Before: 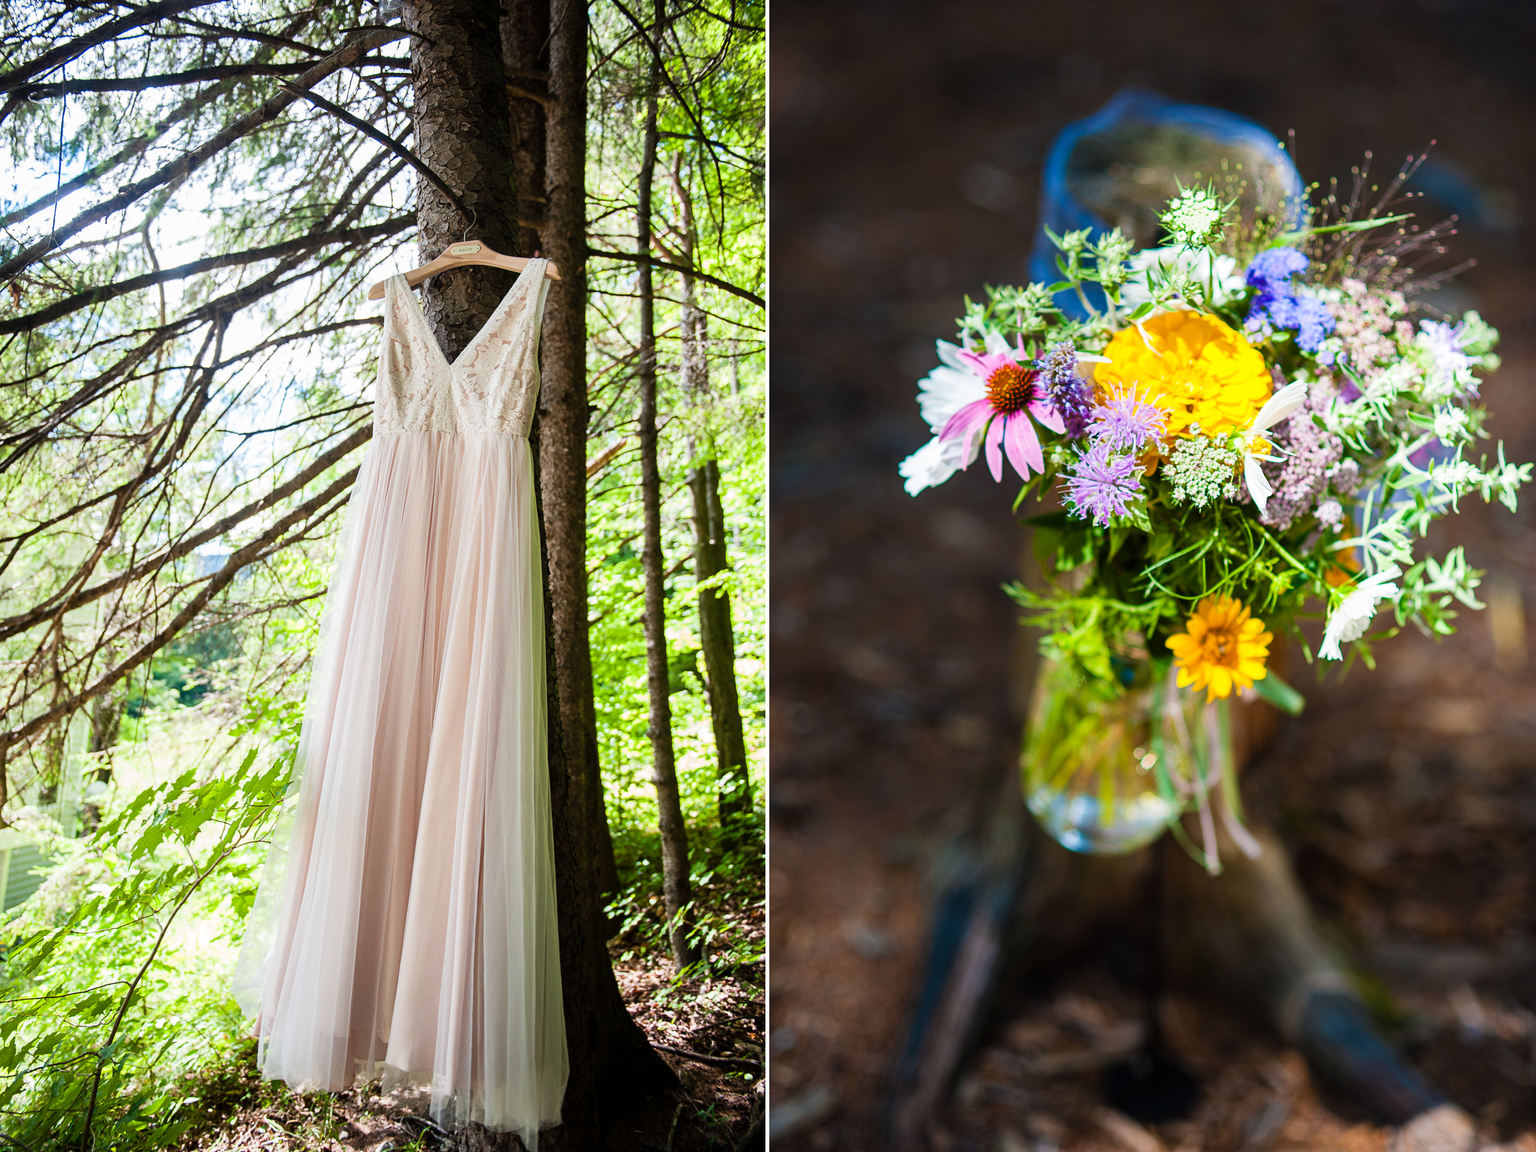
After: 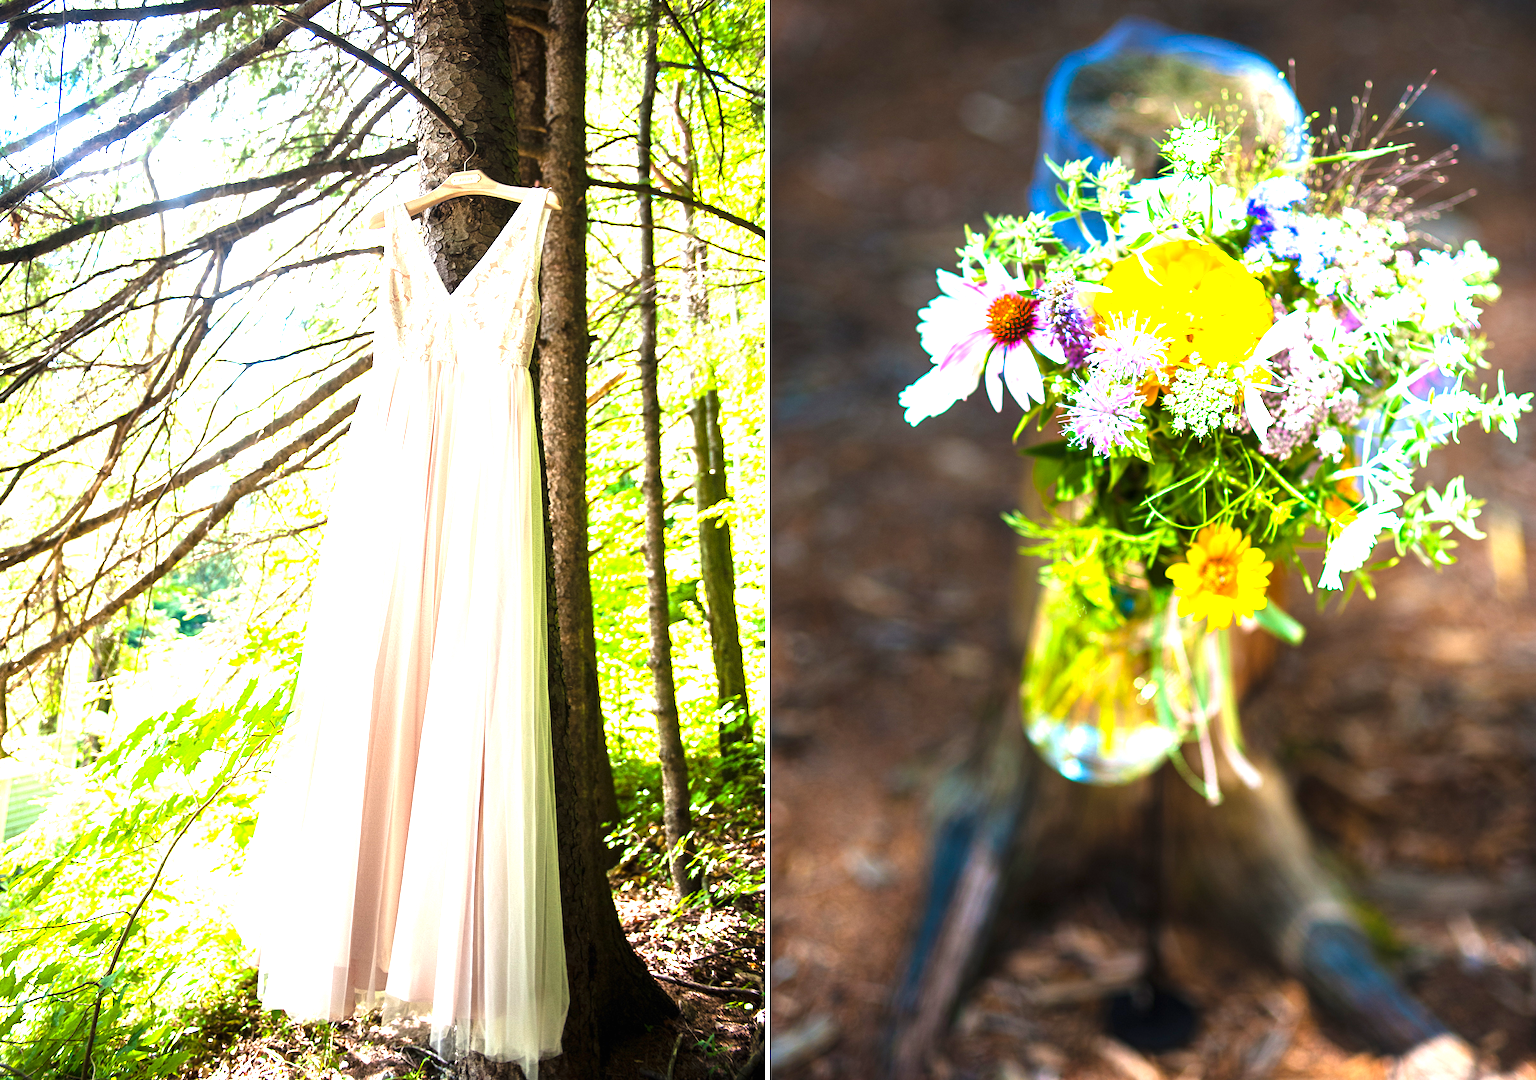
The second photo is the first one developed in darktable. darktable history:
color correction: highlights a* 0.94, highlights b* 2.84, saturation 1.08
base curve: curves: ch0 [(0, 0) (0.472, 0.455) (1, 1)], exposure shift 0.01
exposure: black level correction 0, exposure 1.472 EV, compensate highlight preservation false
crop and rotate: top 6.164%
